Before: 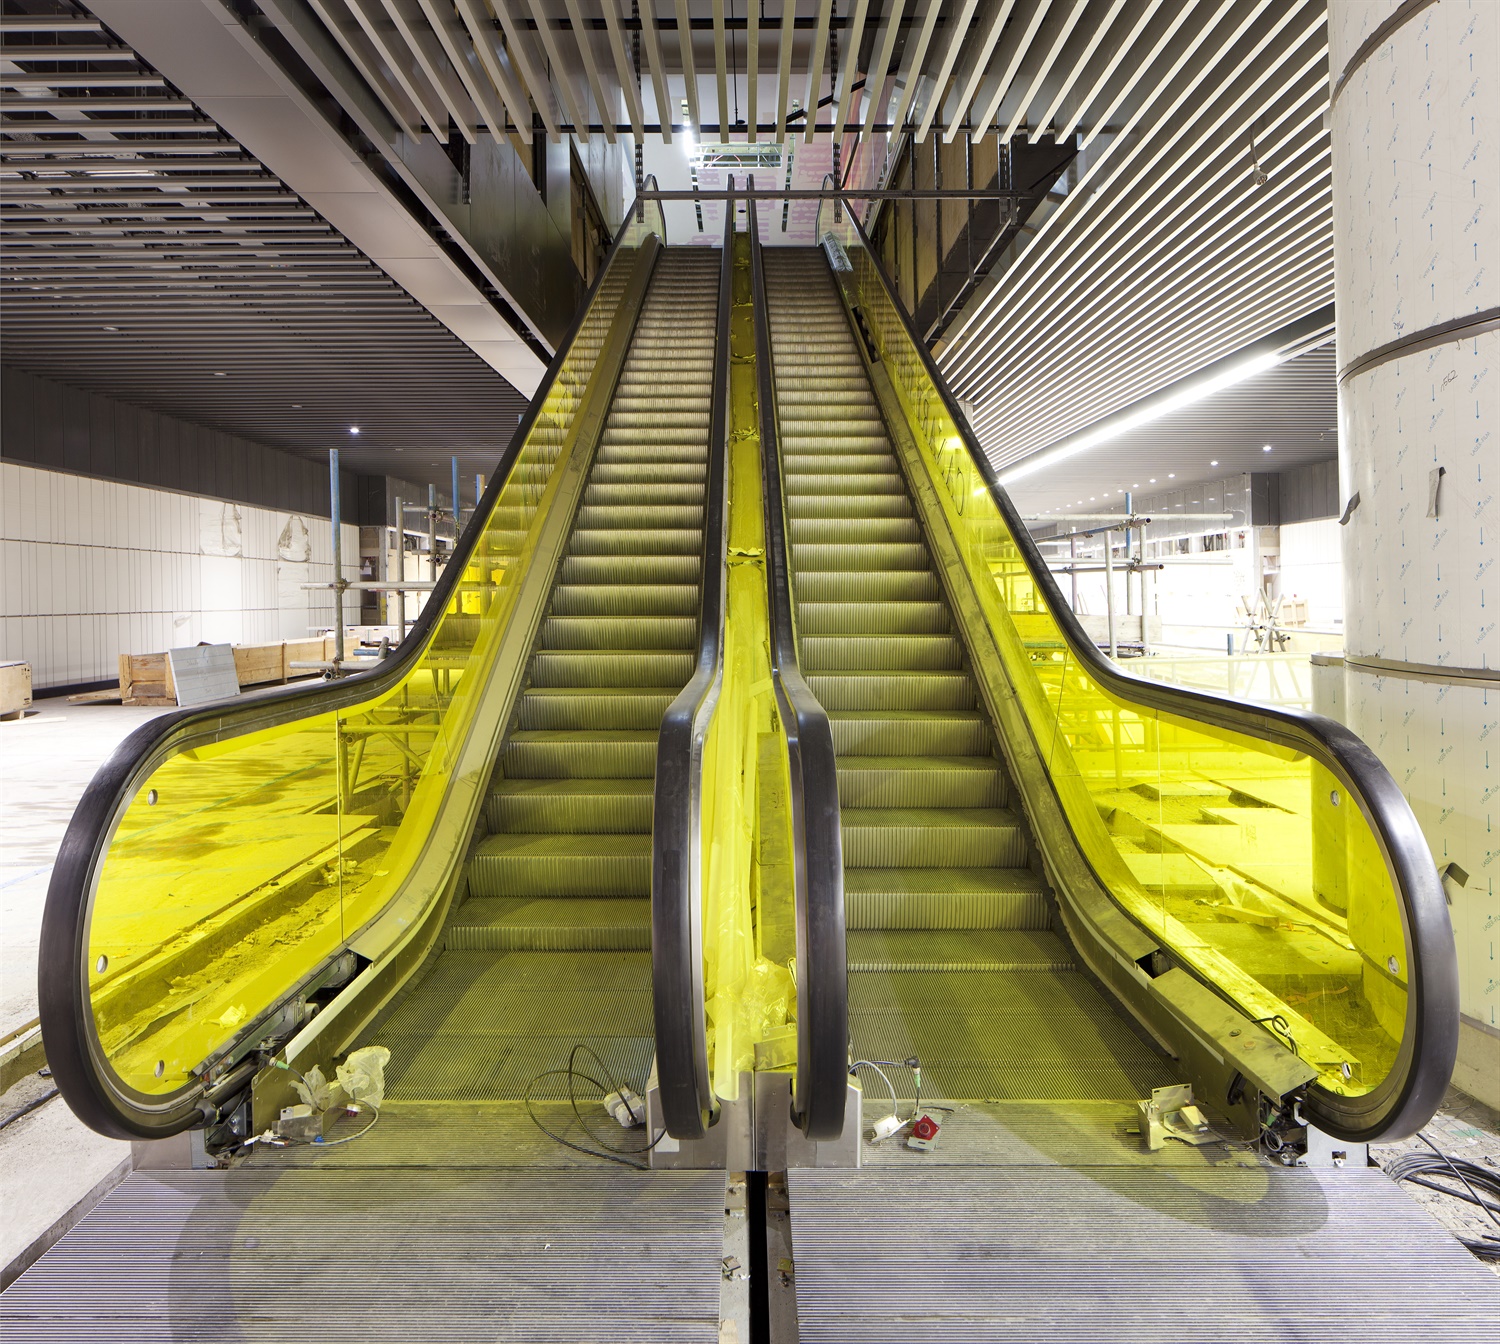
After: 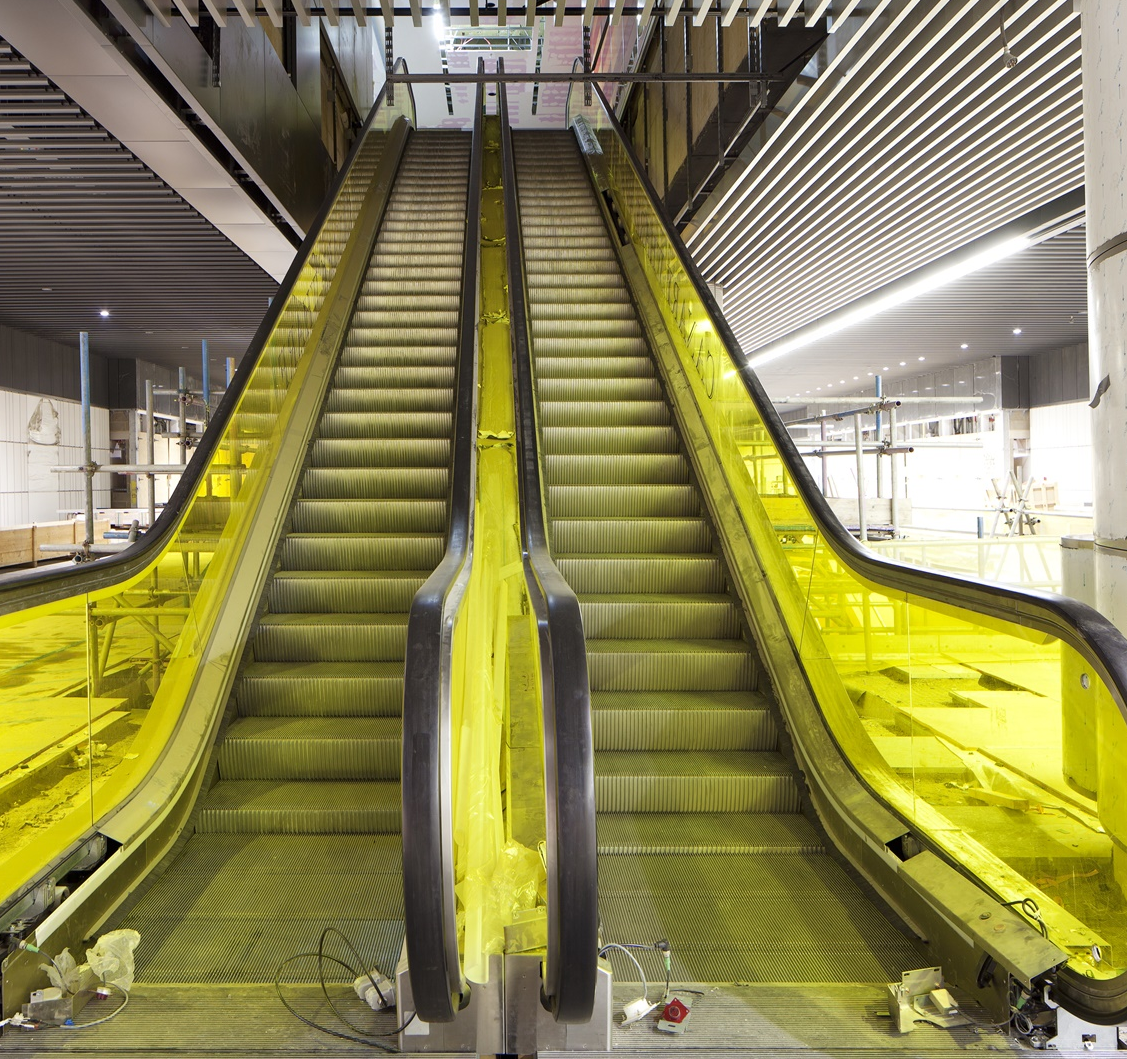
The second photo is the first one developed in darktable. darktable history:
crop: left 16.688%, top 8.716%, right 8.166%, bottom 12.448%
